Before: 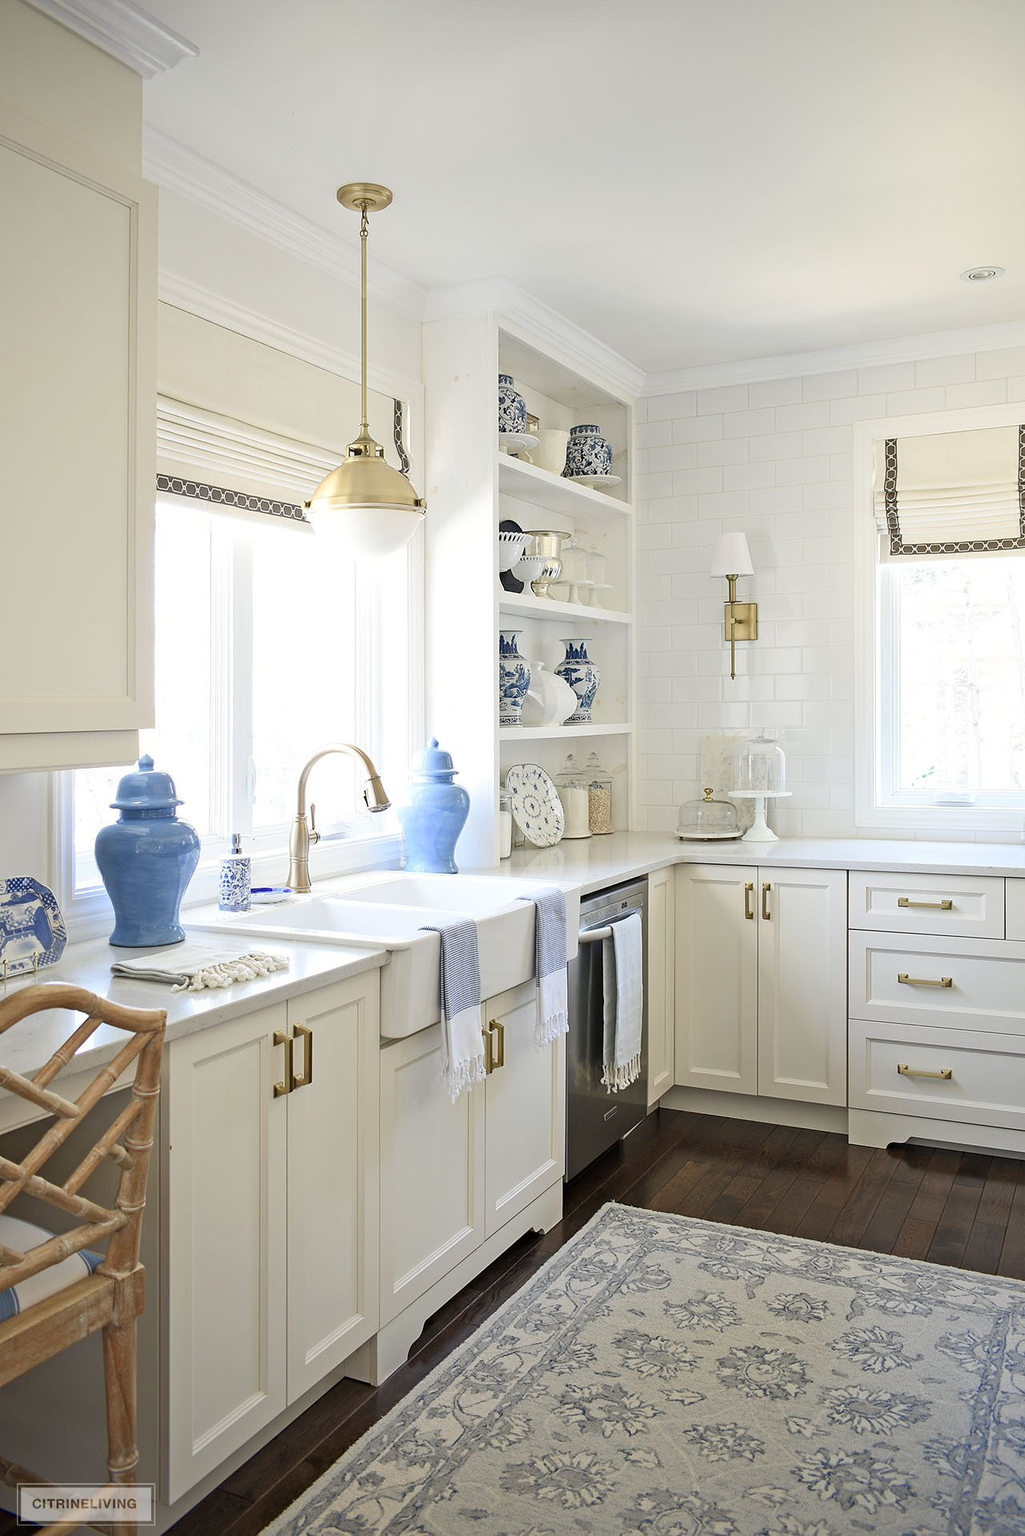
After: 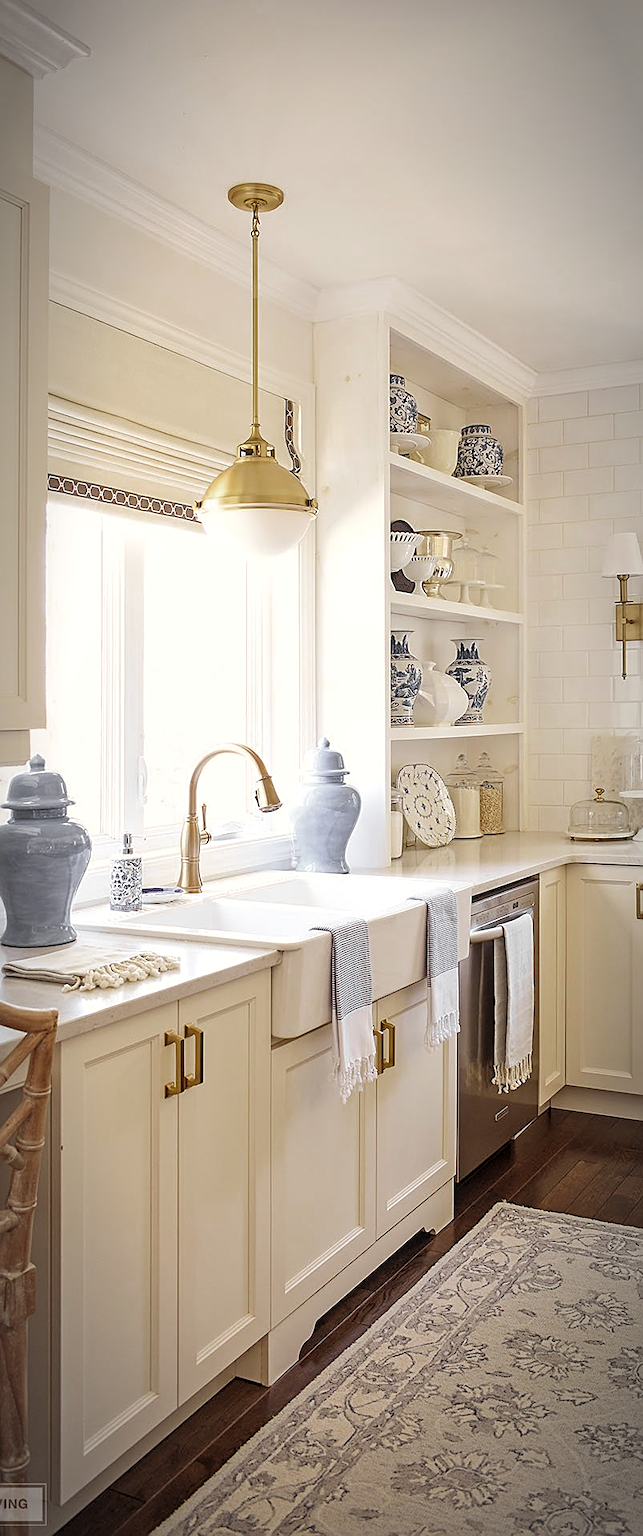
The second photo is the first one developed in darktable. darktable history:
color correction: highlights a* 0.816, highlights b* 2.78, saturation 1.1
rgb levels: mode RGB, independent channels, levels [[0, 0.5, 1], [0, 0.521, 1], [0, 0.536, 1]]
contrast brightness saturation: brightness 0.13
sharpen: on, module defaults
color zones: curves: ch0 [(0.004, 0.388) (0.125, 0.392) (0.25, 0.404) (0.375, 0.5) (0.5, 0.5) (0.625, 0.5) (0.75, 0.5) (0.875, 0.5)]; ch1 [(0, 0.5) (0.125, 0.5) (0.25, 0.5) (0.375, 0.124) (0.524, 0.124) (0.645, 0.128) (0.789, 0.132) (0.914, 0.096) (0.998, 0.068)]
local contrast: on, module defaults
vignetting: automatic ratio true
crop: left 10.644%, right 26.528%
